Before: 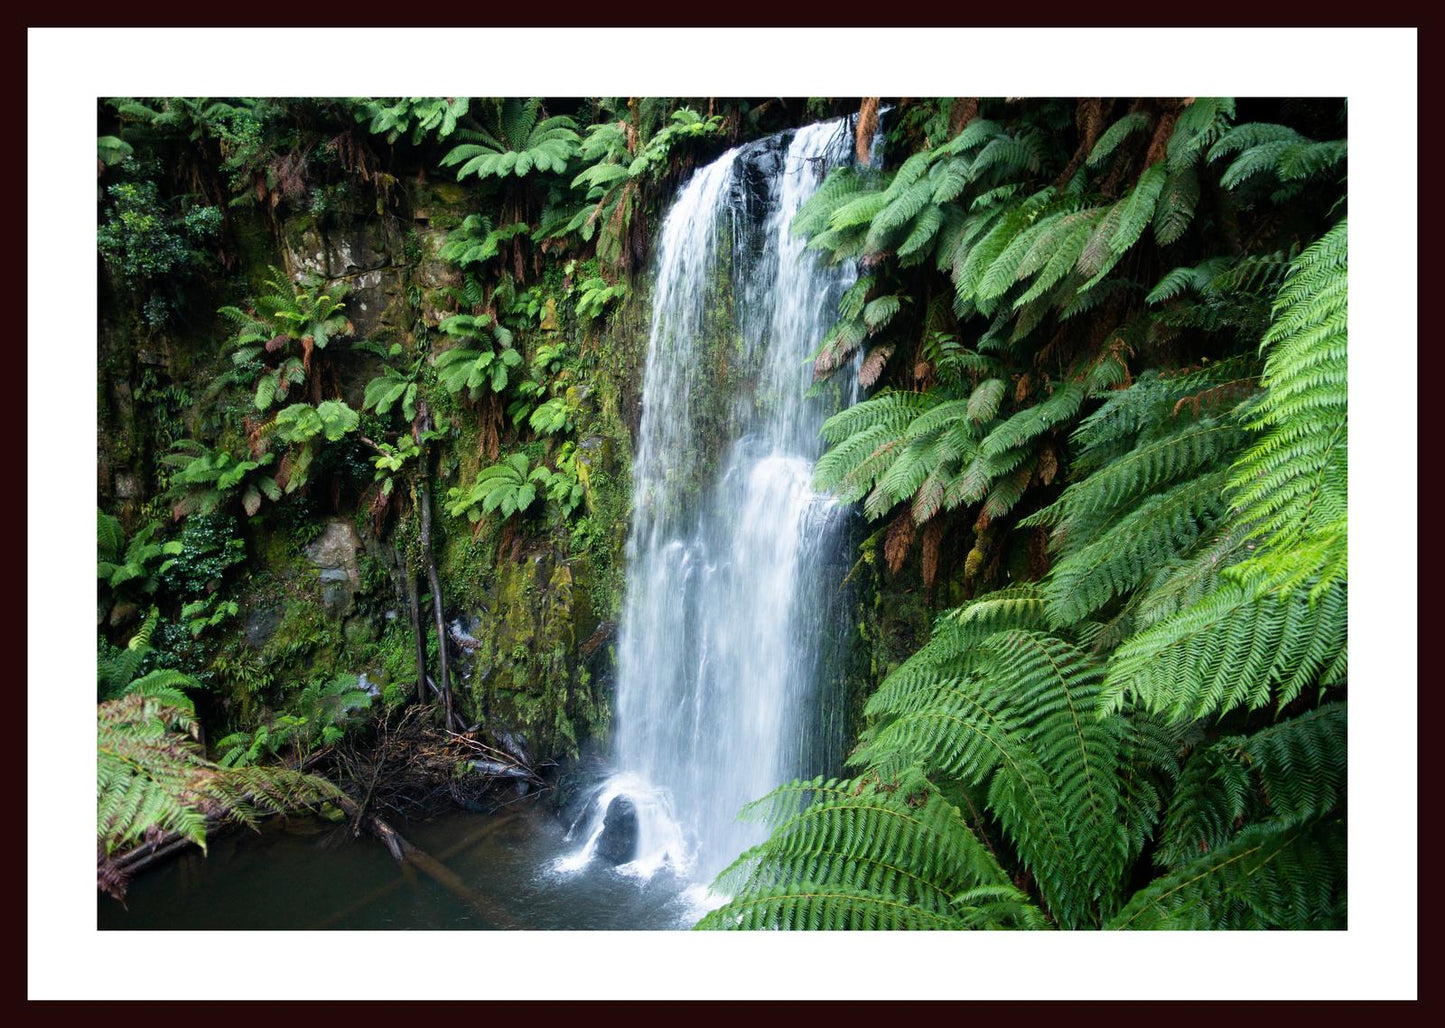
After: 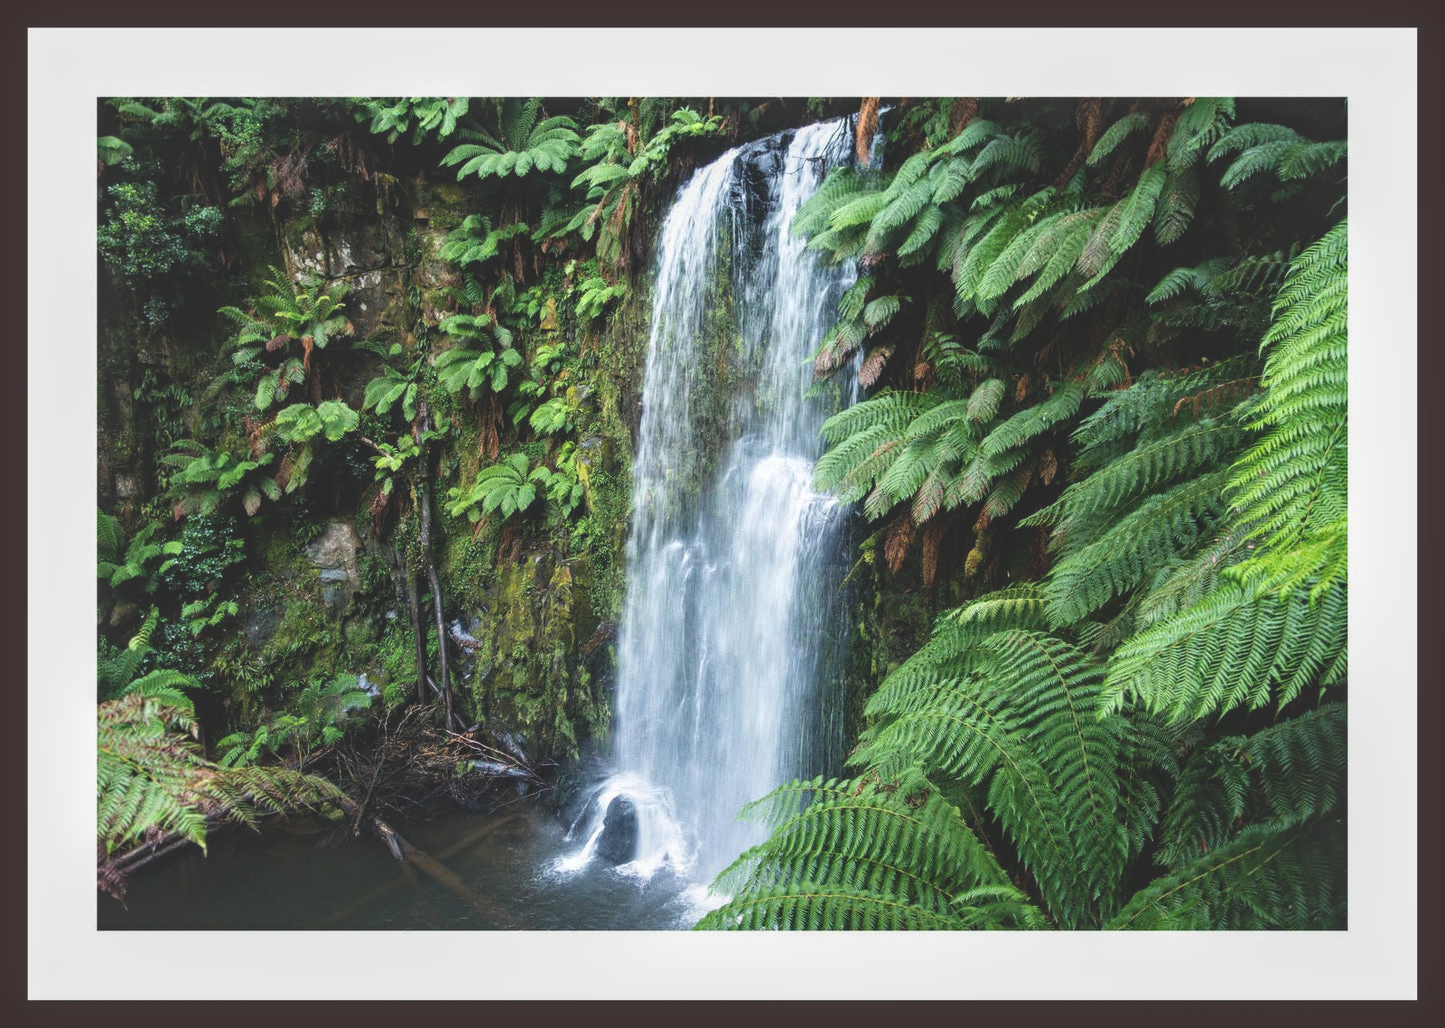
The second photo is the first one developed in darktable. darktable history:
exposure: black level correction -0.025, exposure -0.117 EV, compensate highlight preservation false
local contrast: on, module defaults
